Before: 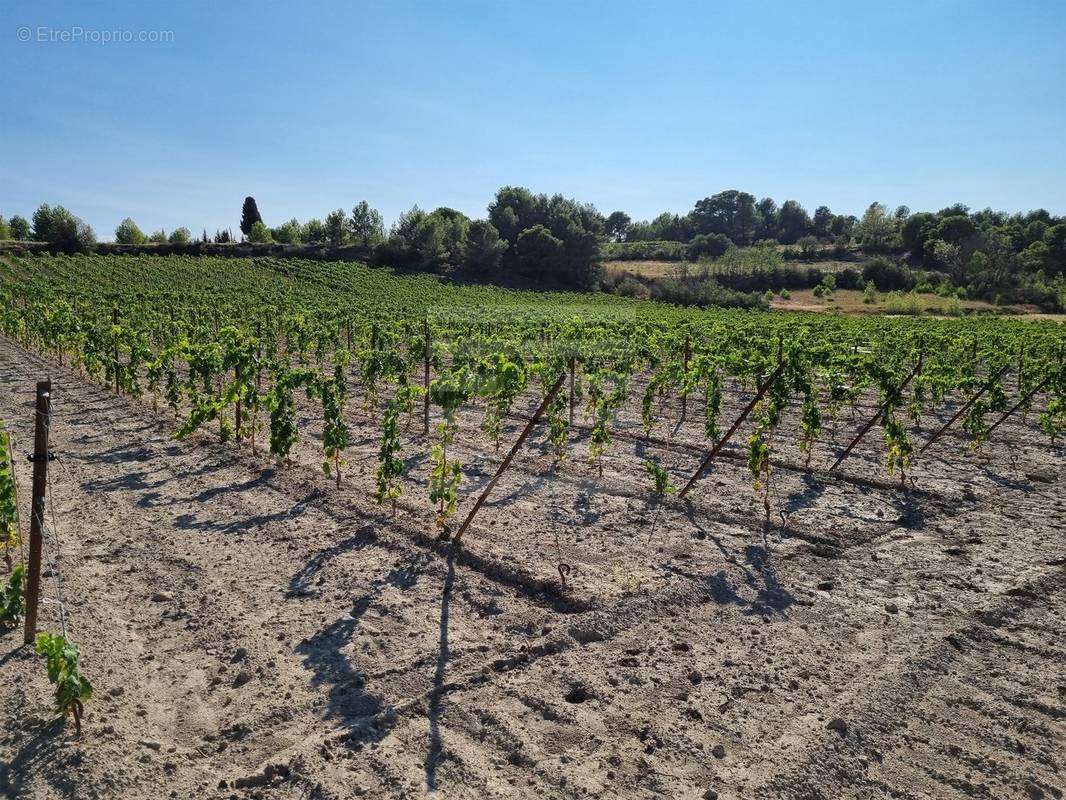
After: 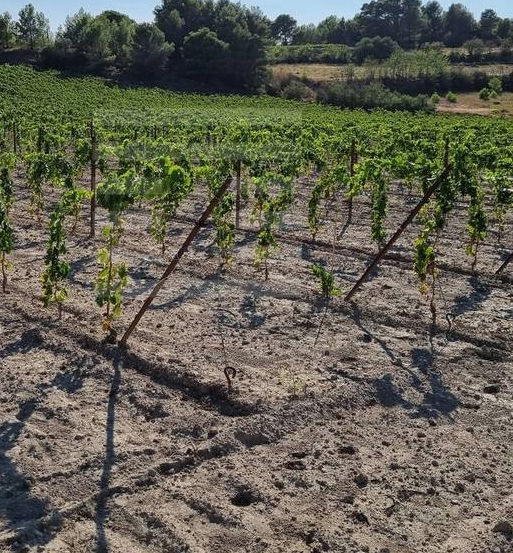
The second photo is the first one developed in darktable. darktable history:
exposure: exposure -0.154 EV, compensate highlight preservation false
crop: left 31.368%, top 24.634%, right 20.414%, bottom 6.229%
